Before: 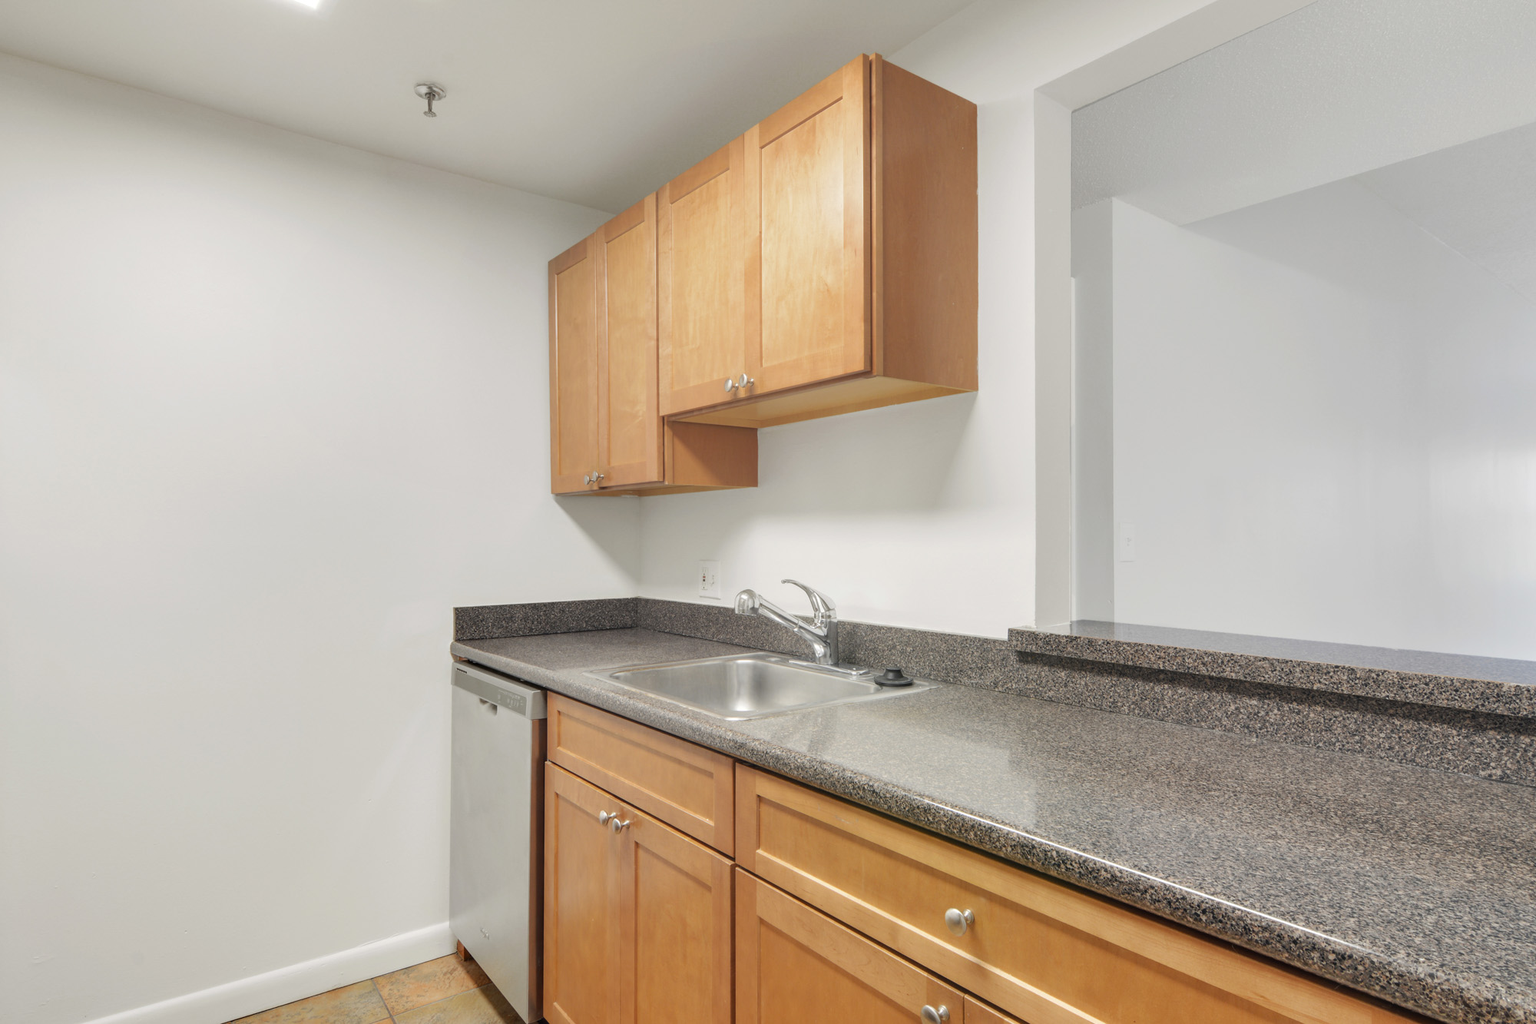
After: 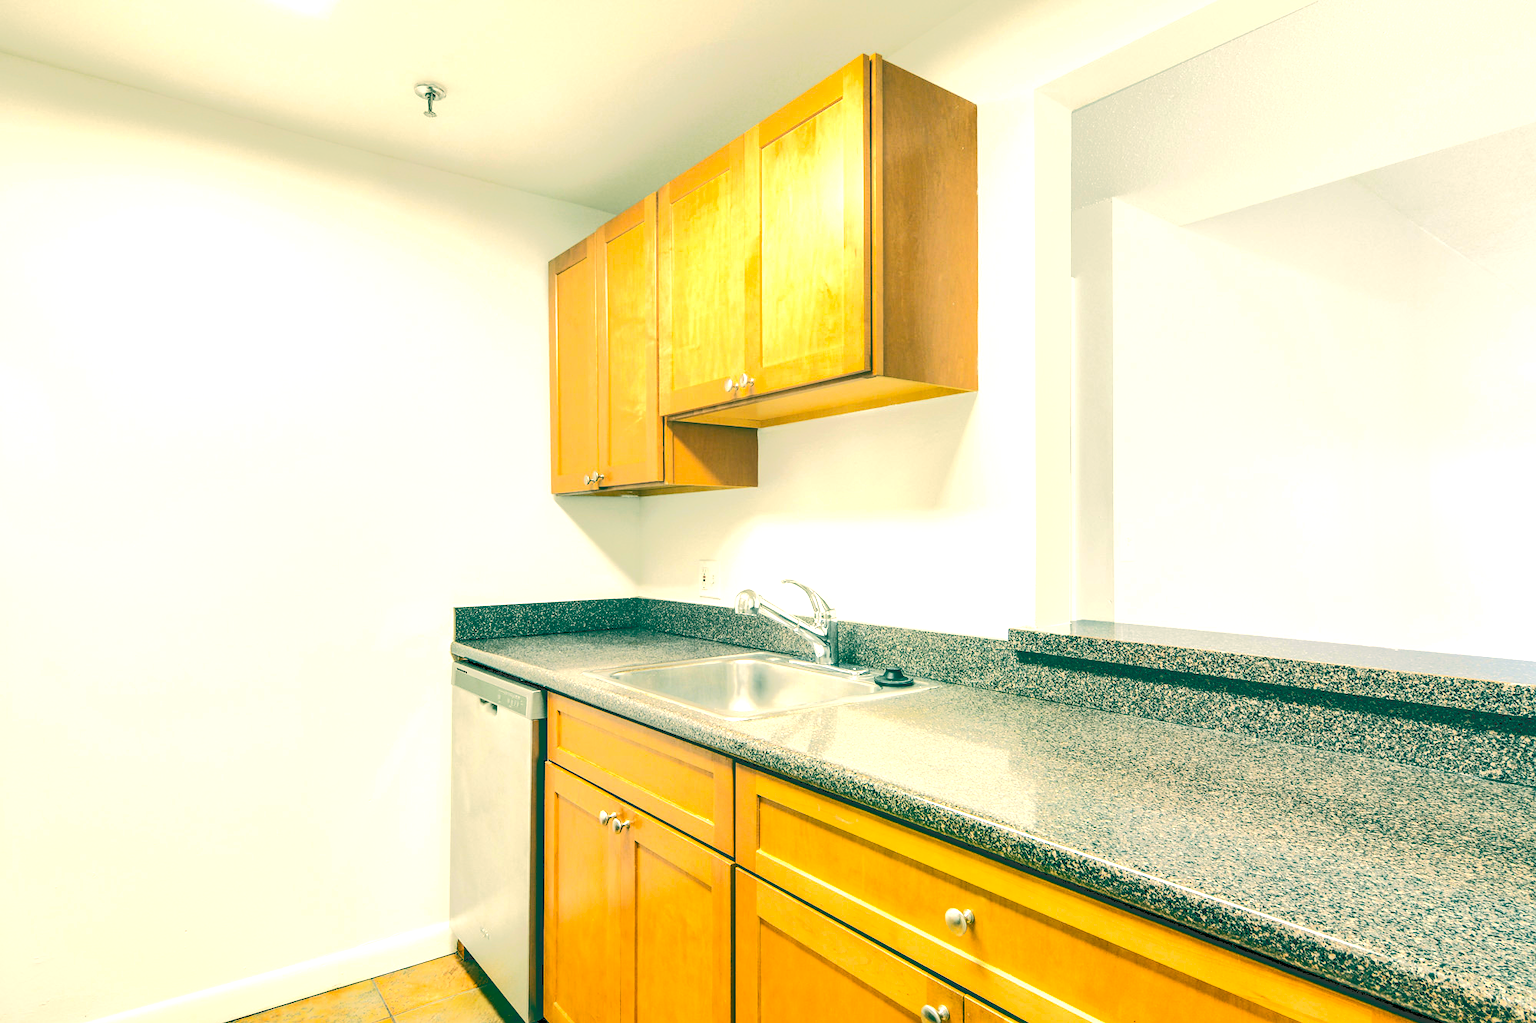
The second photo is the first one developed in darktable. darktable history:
tone curve: curves: ch0 [(0, 0) (0.003, 0.231) (0.011, 0.231) (0.025, 0.231) (0.044, 0.231) (0.069, 0.235) (0.1, 0.24) (0.136, 0.246) (0.177, 0.256) (0.224, 0.279) (0.277, 0.313) (0.335, 0.354) (0.399, 0.428) (0.468, 0.514) (0.543, 0.61) (0.623, 0.728) (0.709, 0.808) (0.801, 0.873) (0.898, 0.909) (1, 1)], color space Lab, independent channels, preserve colors none
local contrast: on, module defaults
tone equalizer: -8 EV -0.424 EV, -7 EV -0.374 EV, -6 EV -0.318 EV, -5 EV -0.204 EV, -3 EV 0.201 EV, -2 EV 0.322 EV, -1 EV 0.37 EV, +0 EV 0.423 EV
color correction: highlights a* 4.39, highlights b* 4.97, shadows a* -7.74, shadows b* 4.58
contrast brightness saturation: saturation 0.131
sharpen: radius 1.023, threshold 0.86
color balance rgb: power › hue 75.44°, highlights gain › chroma 3.021%, highlights gain › hue 60.04°, global offset › luminance -0.545%, global offset › chroma 0.905%, global offset › hue 175.84°, linear chroma grading › global chroma 15.387%, perceptual saturation grading › global saturation 25.87%, perceptual brilliance grading › highlights 17.173%, perceptual brilliance grading › mid-tones 31.17%, perceptual brilliance grading › shadows -31.087%, global vibrance 4.909%, contrast 2.747%
